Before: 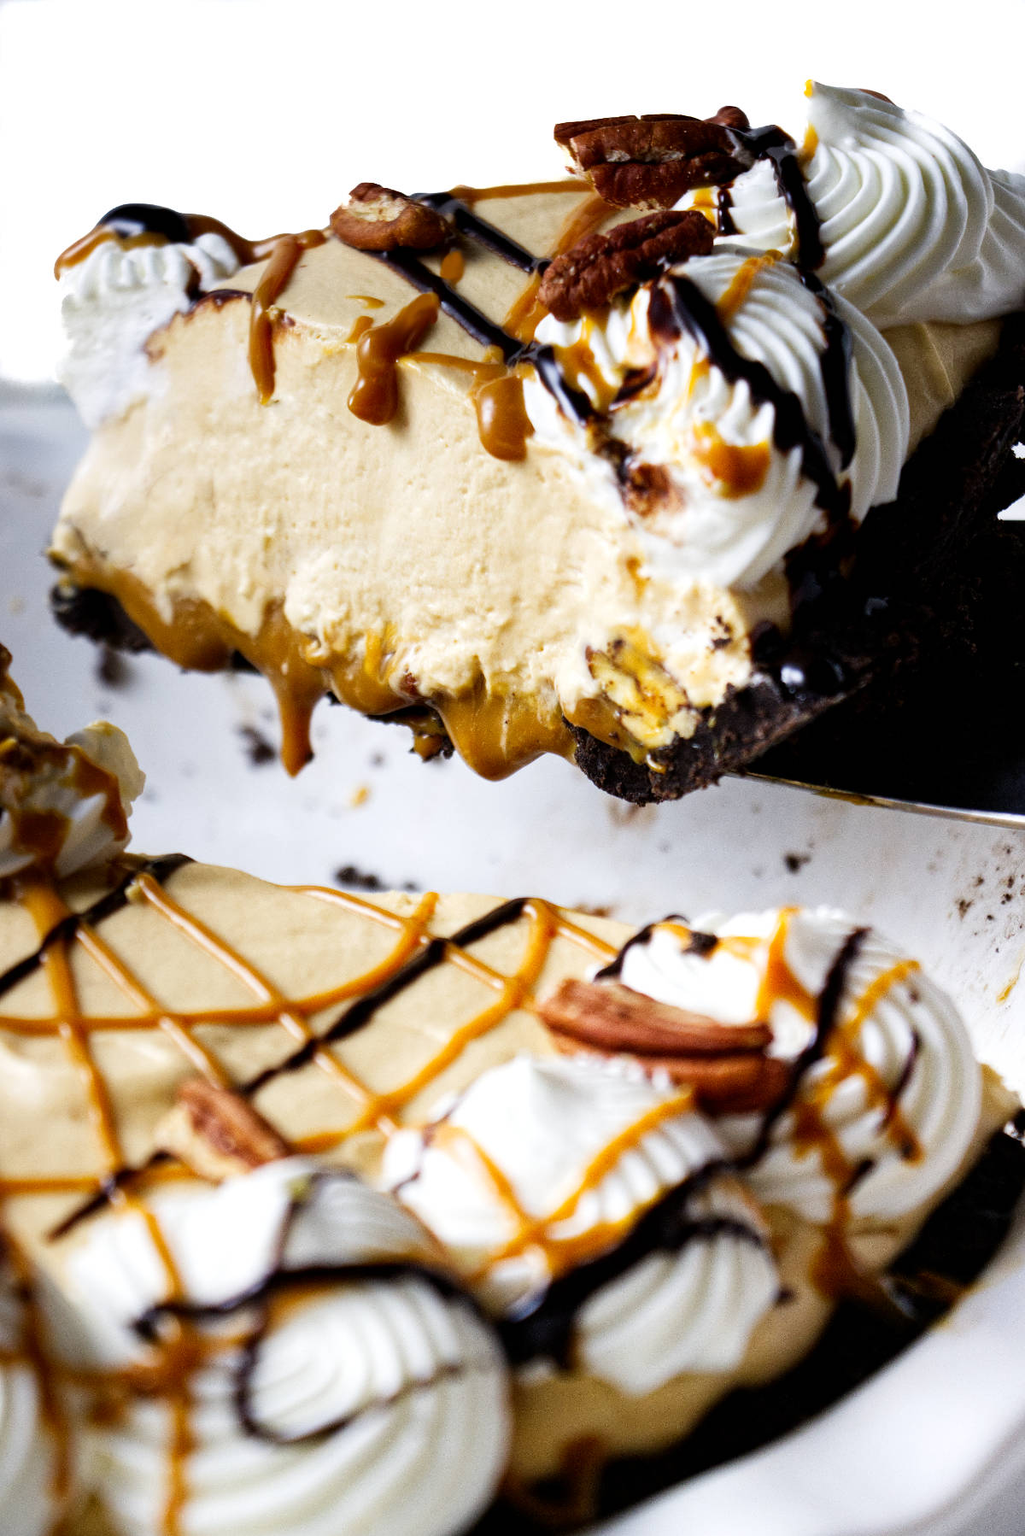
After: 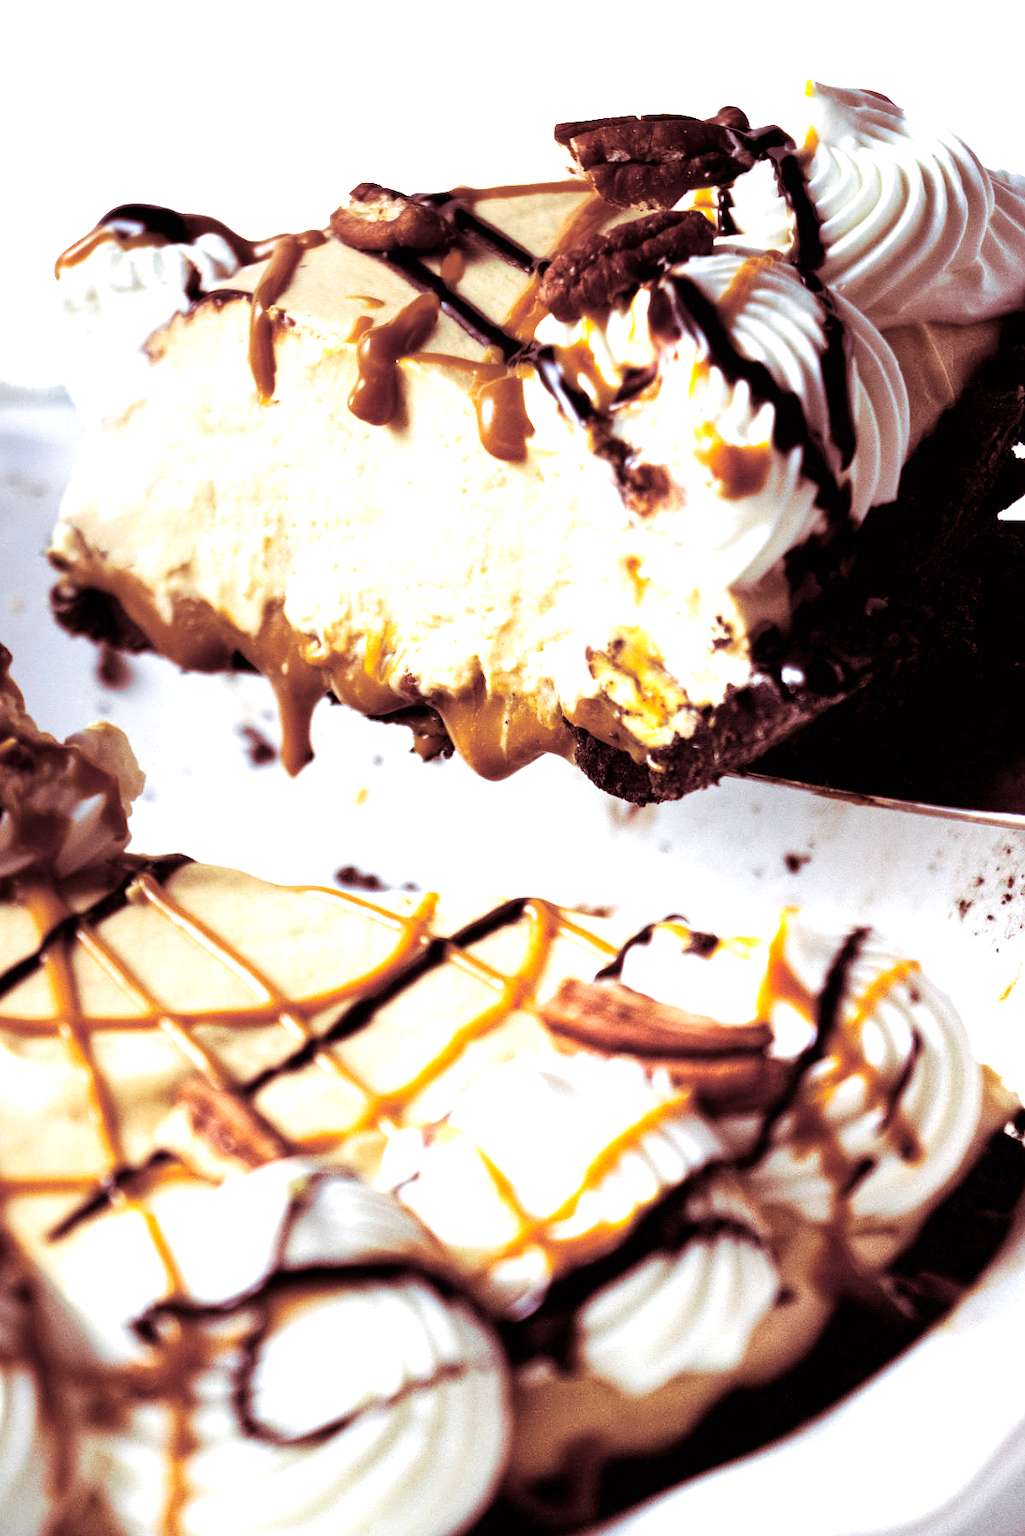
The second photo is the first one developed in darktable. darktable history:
exposure: exposure 0.64 EV, compensate highlight preservation false
split-toning: highlights › saturation 0, balance -61.83
